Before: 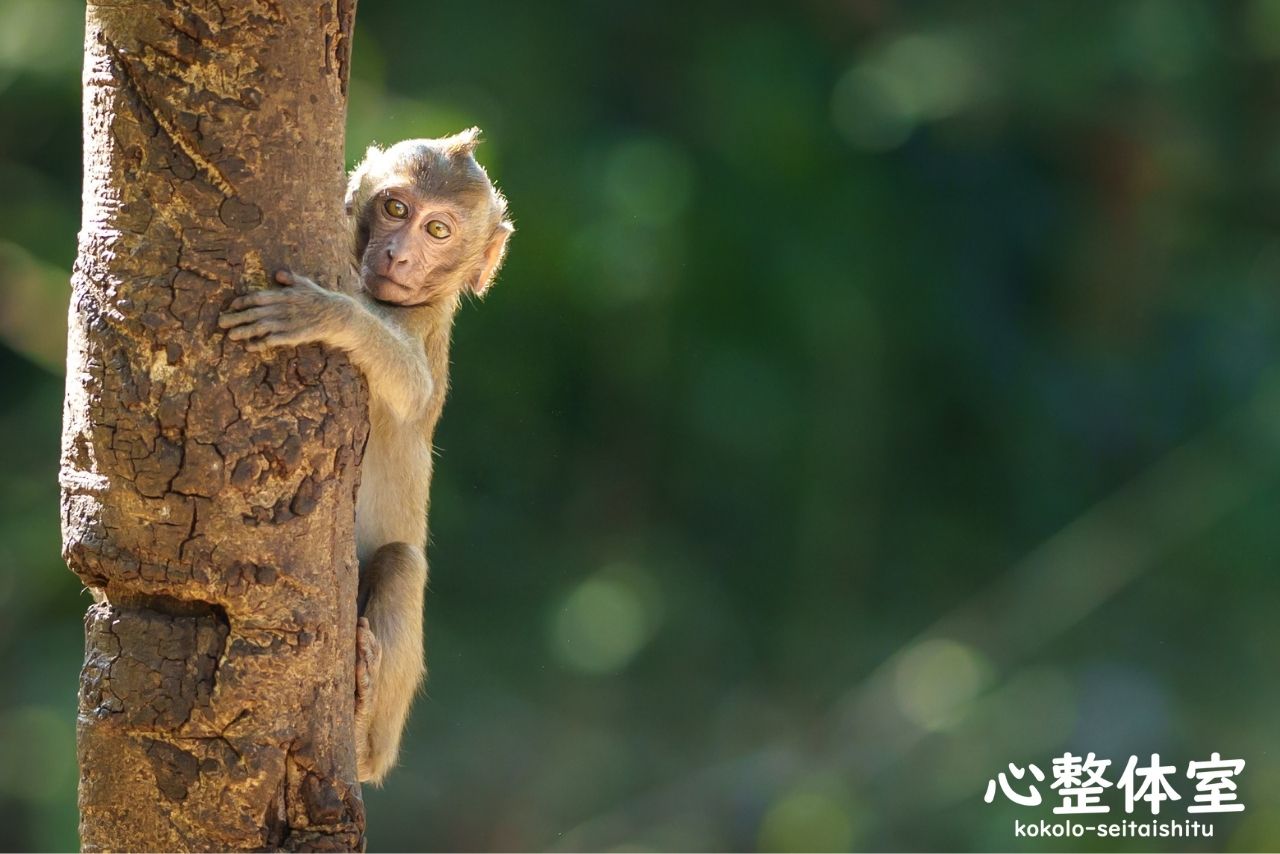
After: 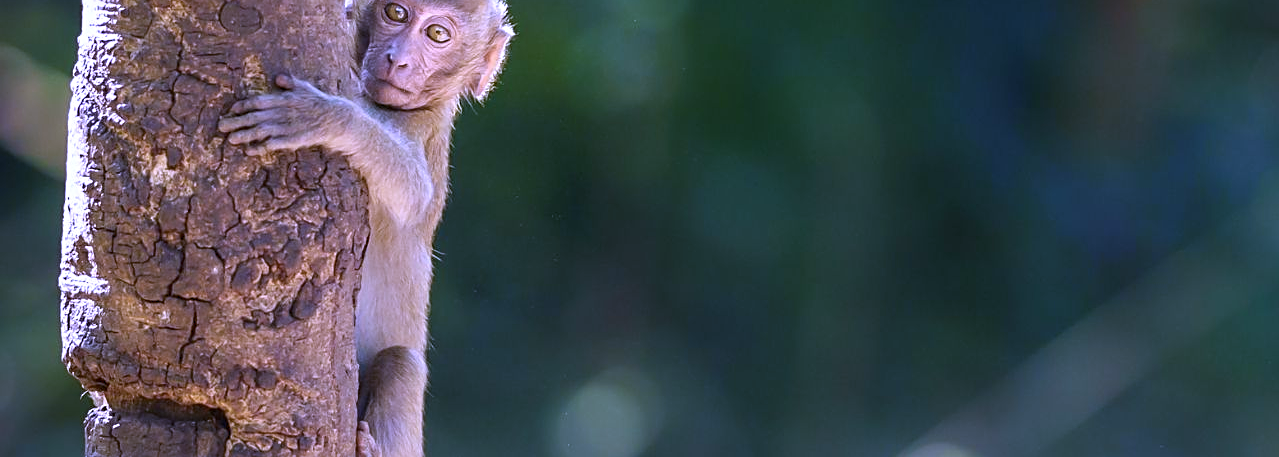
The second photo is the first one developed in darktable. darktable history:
sharpen: on, module defaults
levels: levels [0, 0.498, 0.996]
crop and rotate: top 23.043%, bottom 23.437%
white balance: red 0.98, blue 1.61
